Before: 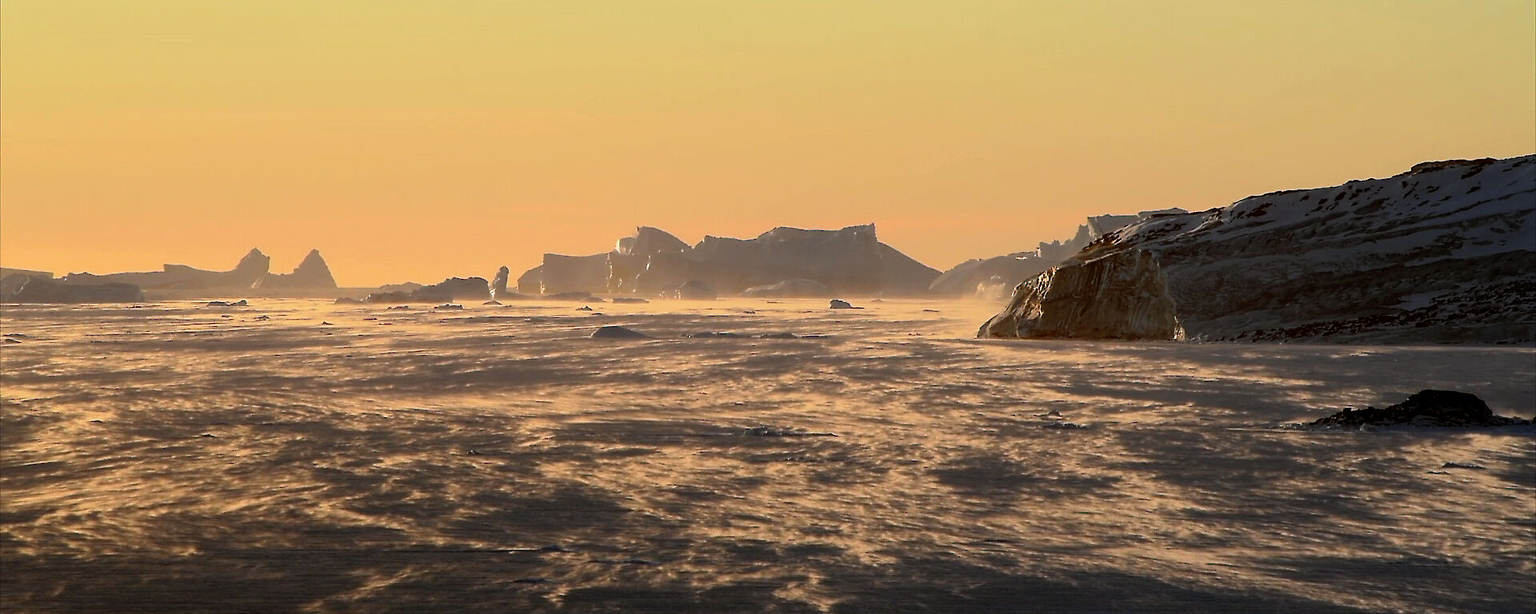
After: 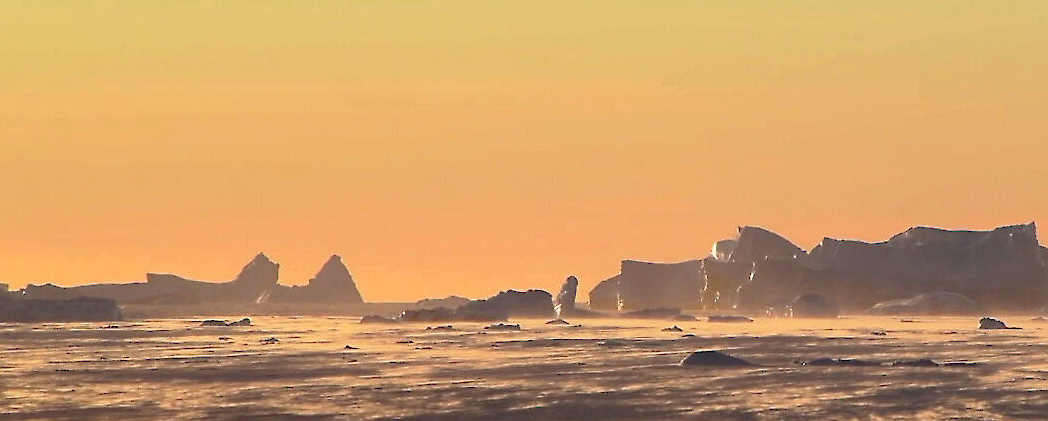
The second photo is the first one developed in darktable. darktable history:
crop and rotate: left 3.071%, top 7.528%, right 42.32%, bottom 37.582%
haze removal: strength 0.289, distance 0.251, compatibility mode true, adaptive false
